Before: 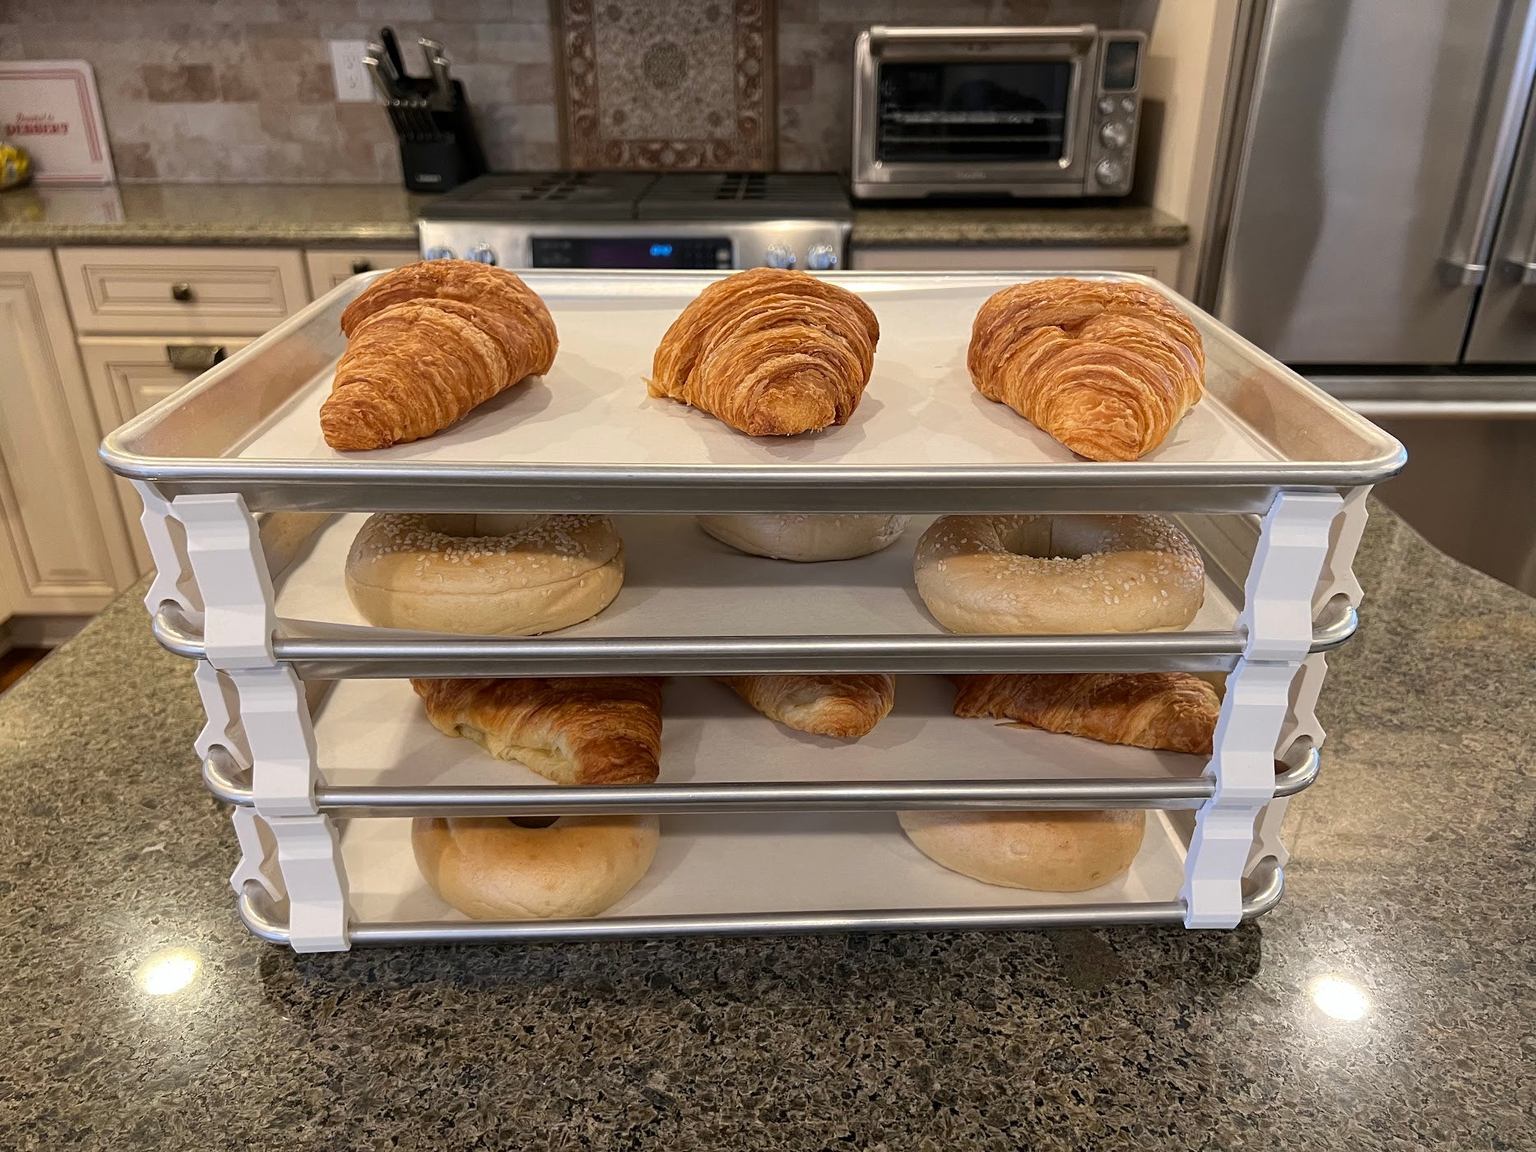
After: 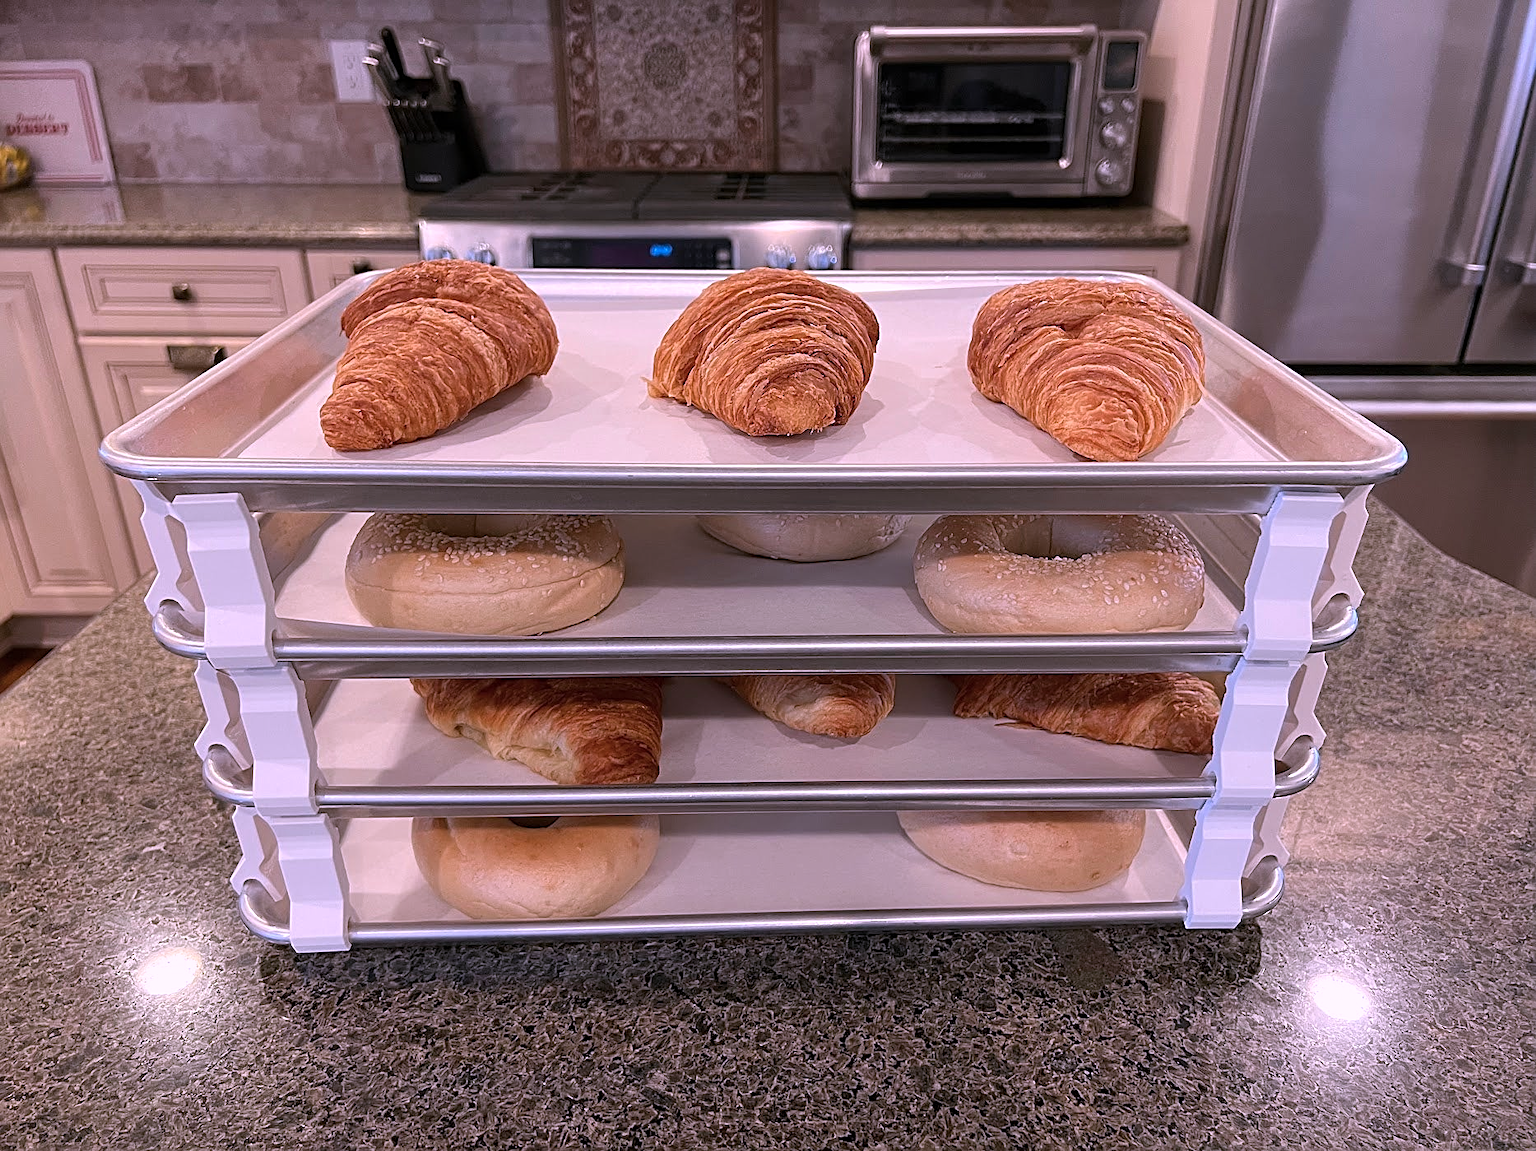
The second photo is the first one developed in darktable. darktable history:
color correction: highlights a* 15.03, highlights b* -25.07
sharpen: on, module defaults
